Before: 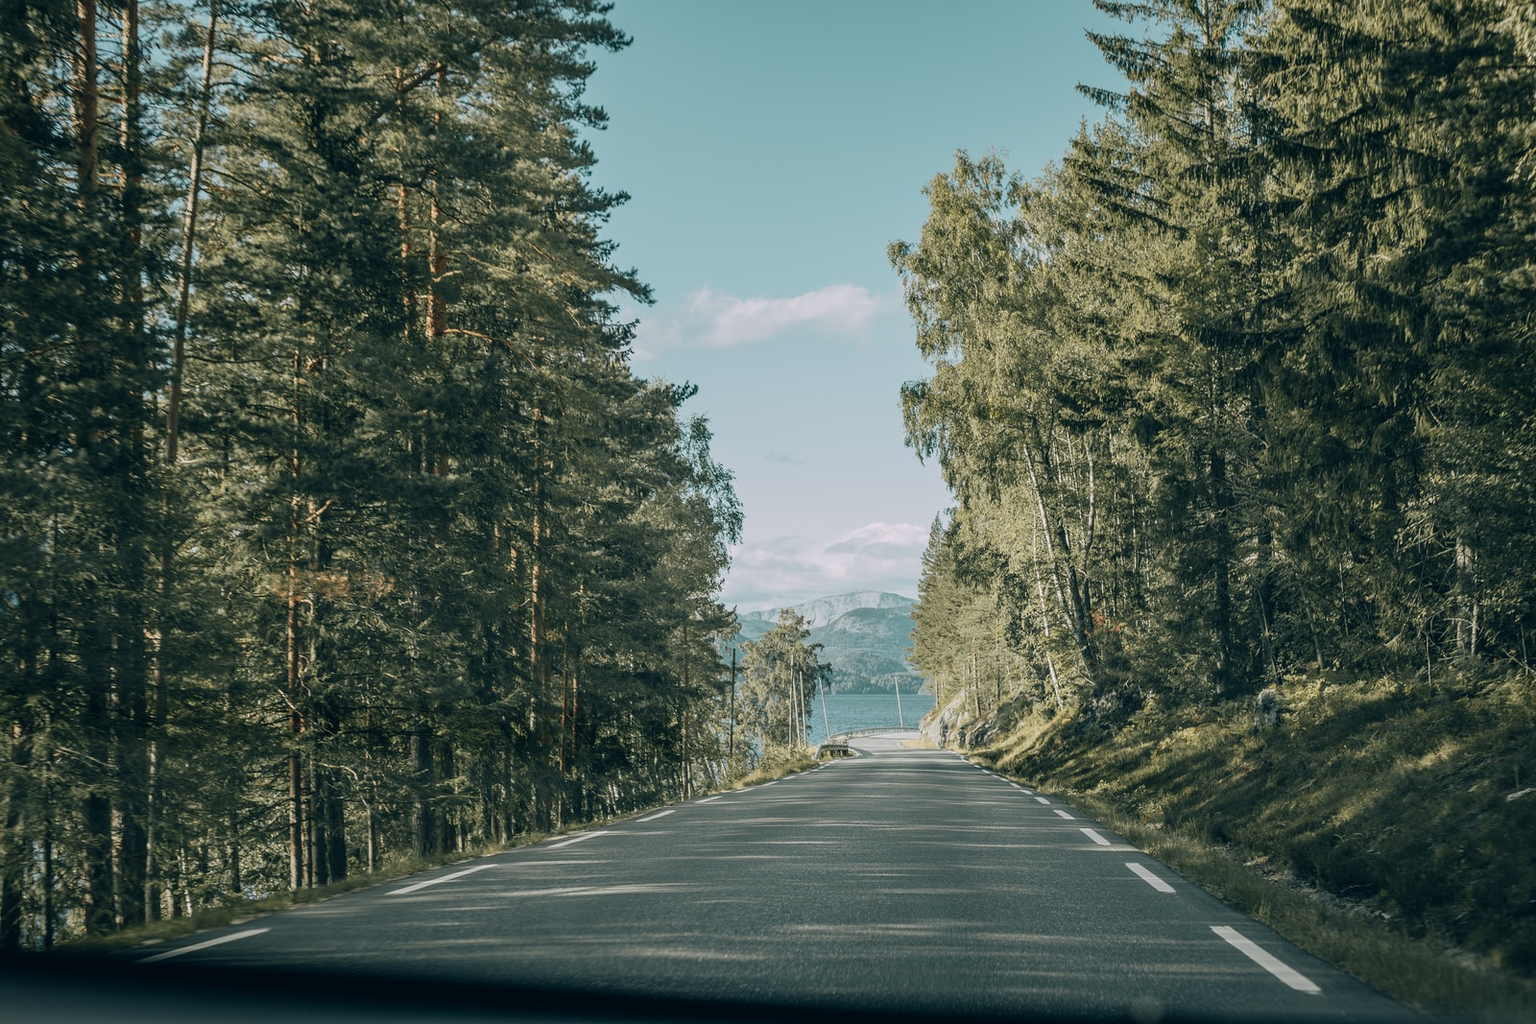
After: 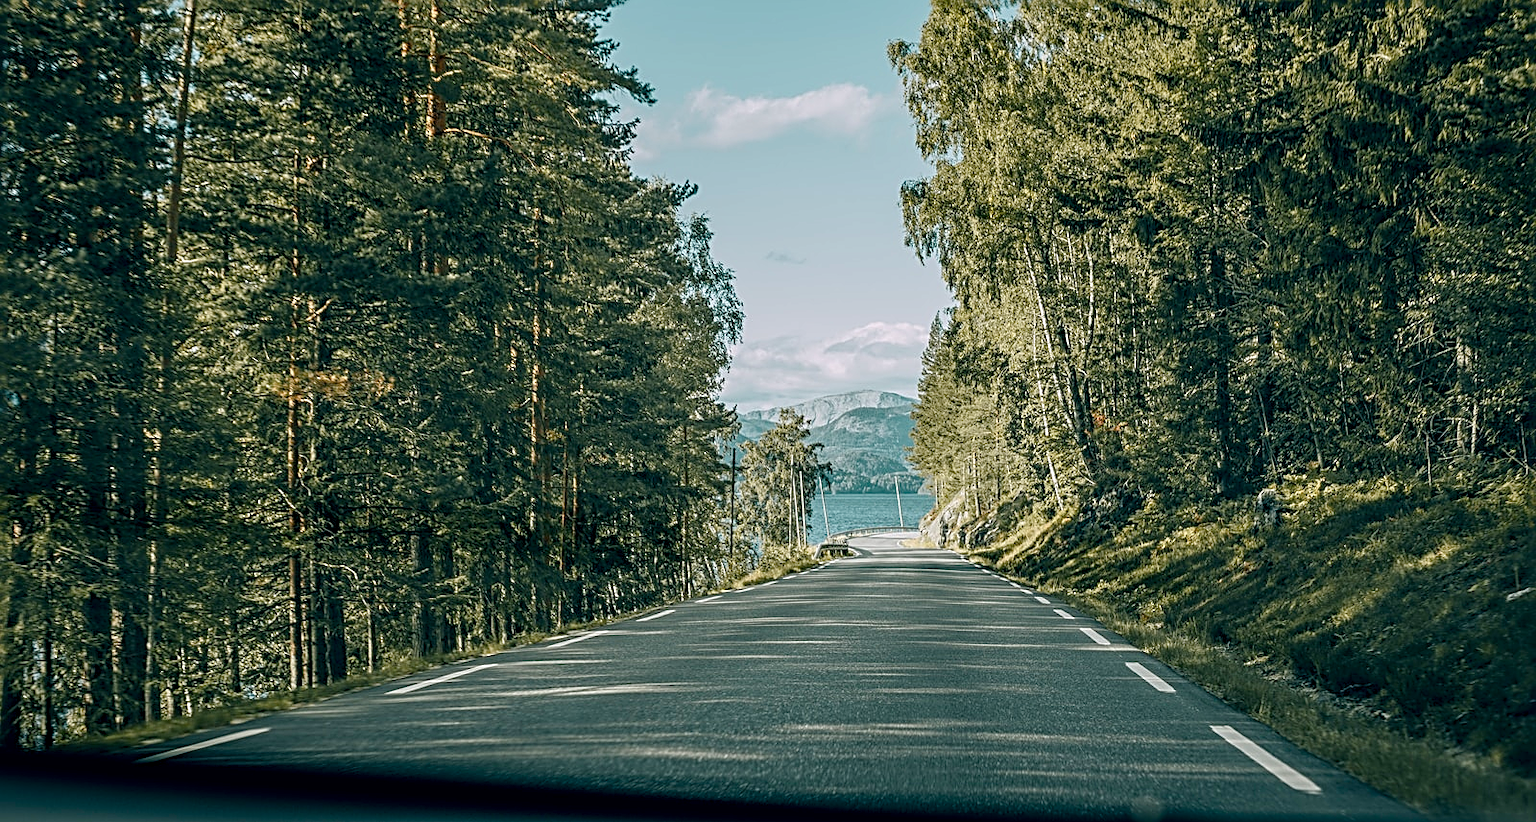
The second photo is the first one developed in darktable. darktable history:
crop and rotate: top 19.669%
local contrast: detail 130%
sharpen: radius 3.001, amount 0.766
color balance rgb: perceptual saturation grading › global saturation 26.954%, perceptual saturation grading › highlights -28.274%, perceptual saturation grading › mid-tones 15.173%, perceptual saturation grading › shadows 33.079%, global vibrance 20%
